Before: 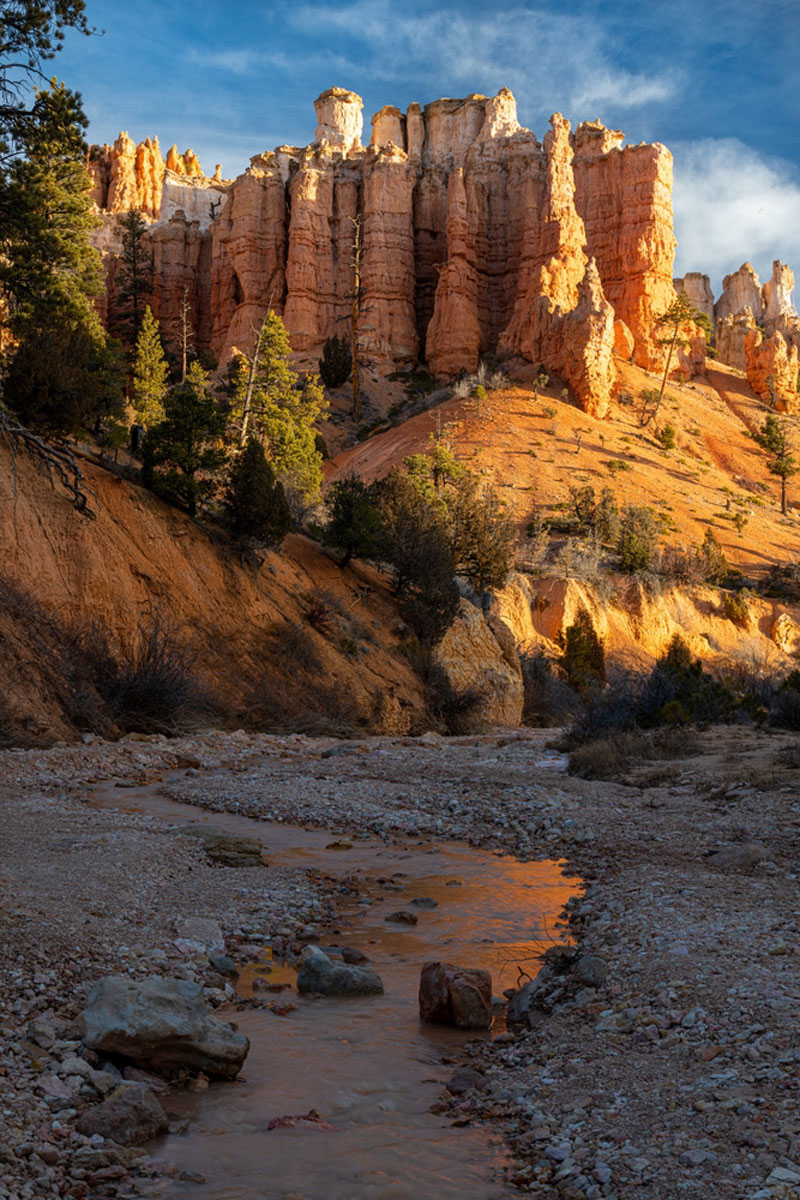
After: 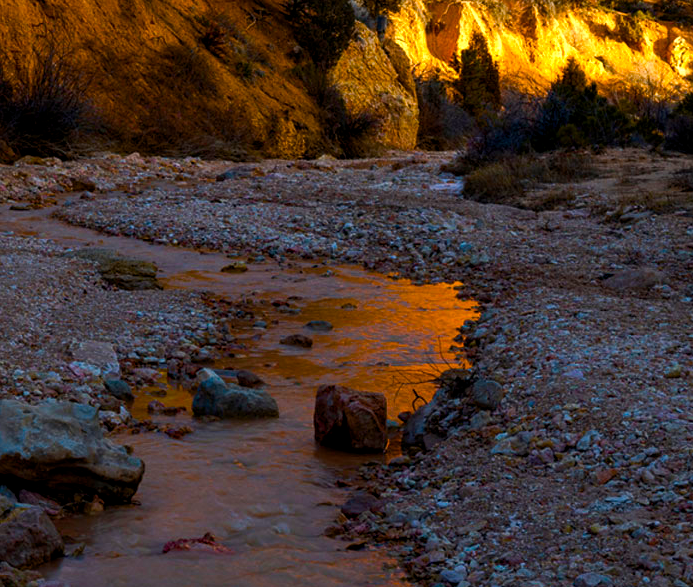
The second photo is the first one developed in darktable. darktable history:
color balance rgb: global offset › luminance -0.37%, perceptual saturation grading › highlights -17.77%, perceptual saturation grading › mid-tones 33.1%, perceptual saturation grading › shadows 50.52%, perceptual brilliance grading › highlights 20%, perceptual brilliance grading › mid-tones 20%, perceptual brilliance grading › shadows -20%, global vibrance 50%
crop and rotate: left 13.306%, top 48.129%, bottom 2.928%
